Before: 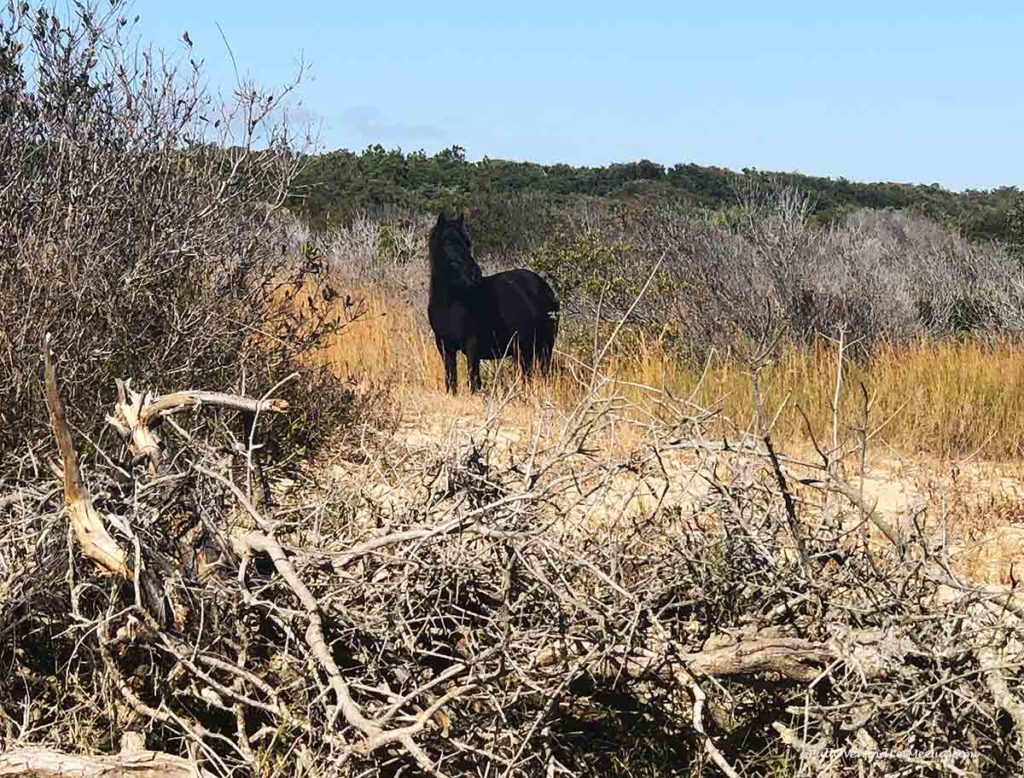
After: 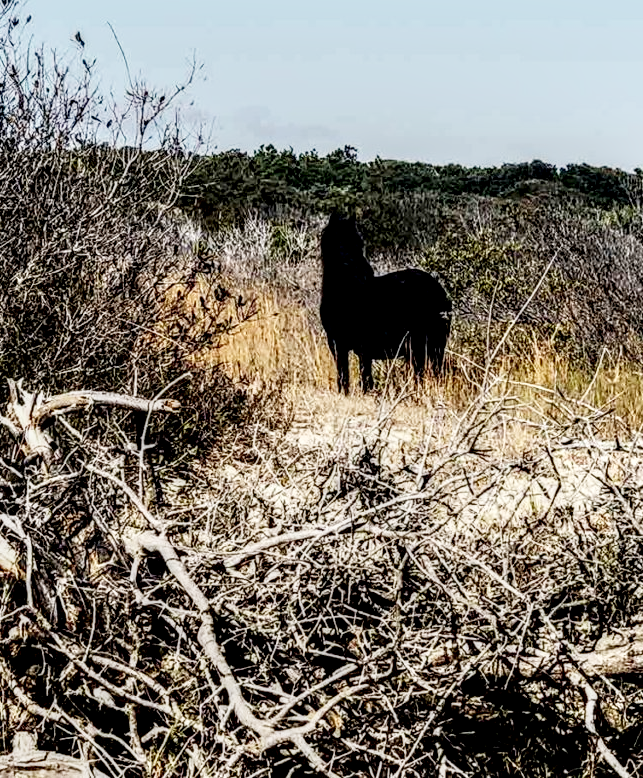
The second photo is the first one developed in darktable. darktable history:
shadows and highlights: shadows -62.32, white point adjustment -5.22, highlights 61.59
local contrast: highlights 19%, detail 186%
sigmoid: skew -0.2, preserve hue 0%, red attenuation 0.1, red rotation 0.035, green attenuation 0.1, green rotation -0.017, blue attenuation 0.15, blue rotation -0.052, base primaries Rec2020
crop: left 10.644%, right 26.528%
